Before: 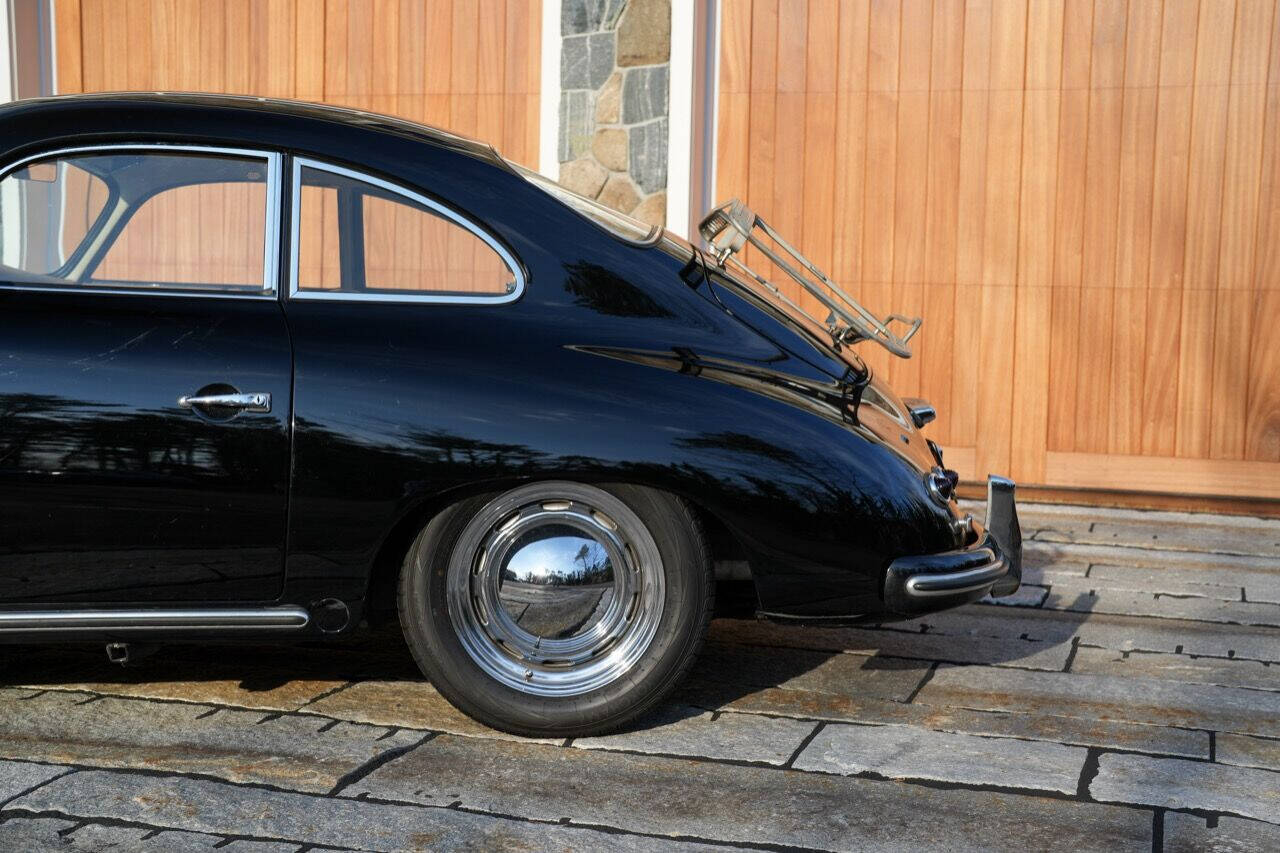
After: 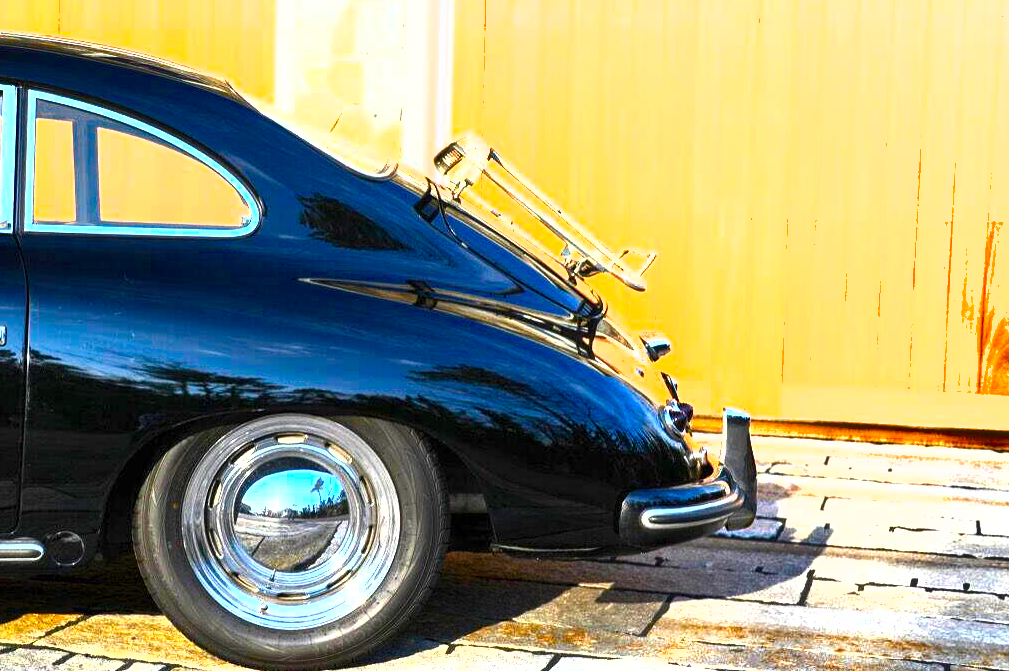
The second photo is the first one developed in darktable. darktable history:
color balance: mode lift, gamma, gain (sRGB)
color balance rgb: linear chroma grading › global chroma 9%, perceptual saturation grading › global saturation 36%, perceptual saturation grading › shadows 35%, perceptual brilliance grading › global brilliance 21.21%, perceptual brilliance grading › shadows -35%, global vibrance 21.21%
shadows and highlights: low approximation 0.01, soften with gaussian
crop and rotate: left 20.74%, top 7.912%, right 0.375%, bottom 13.378%
exposure: exposure 1.5 EV, compensate highlight preservation false
